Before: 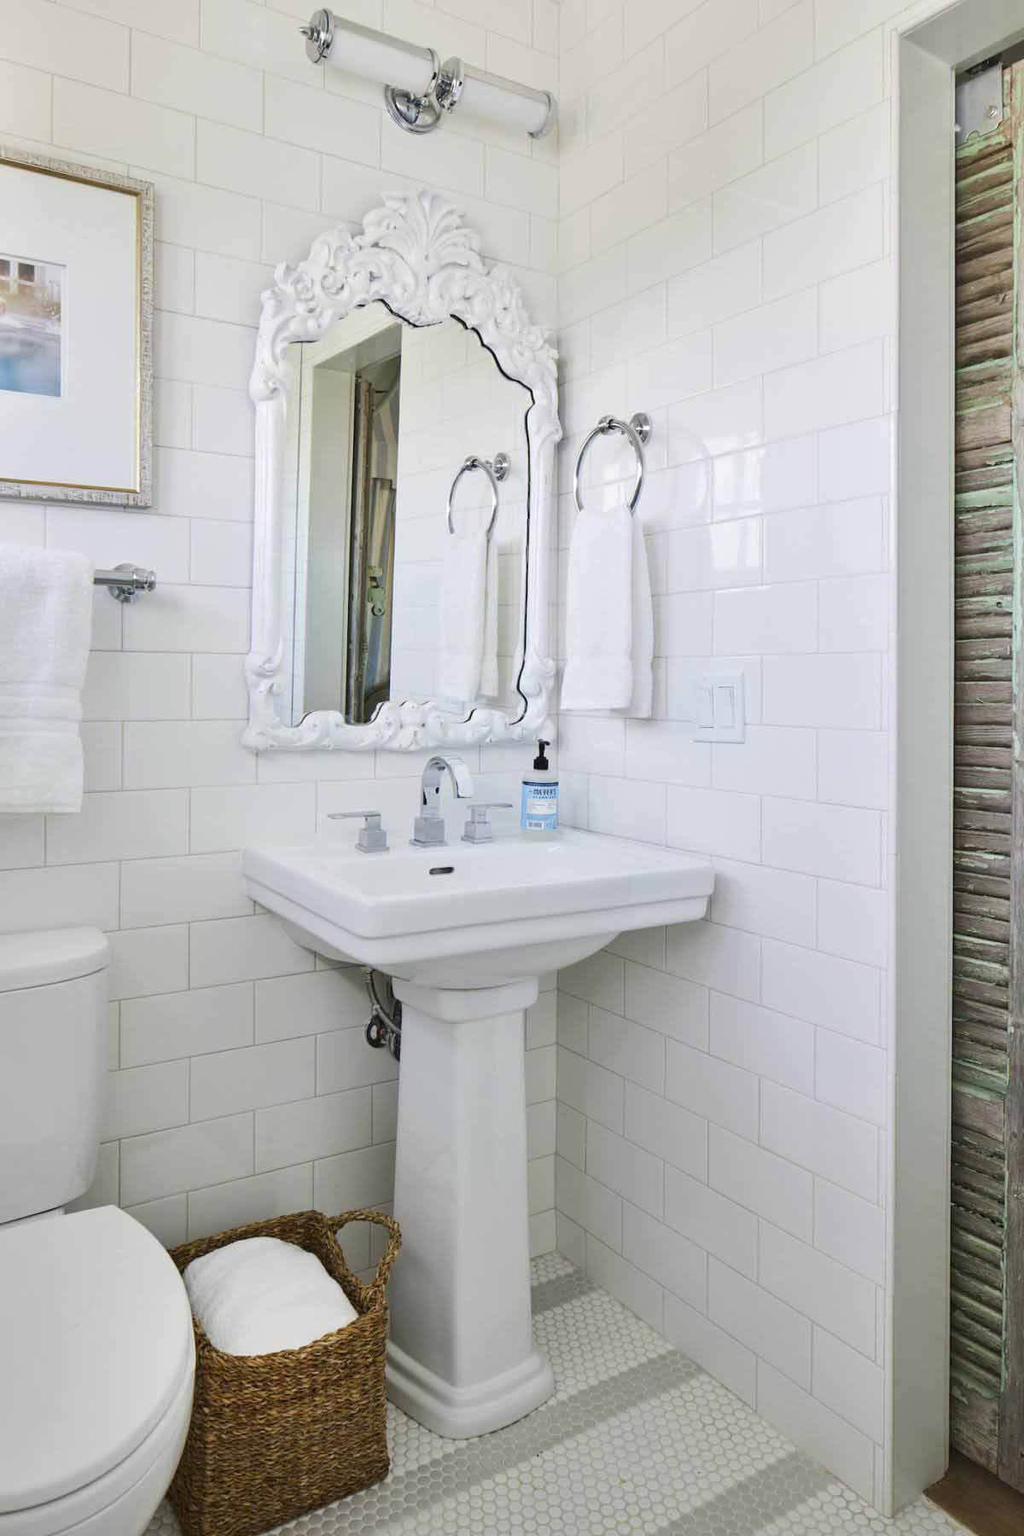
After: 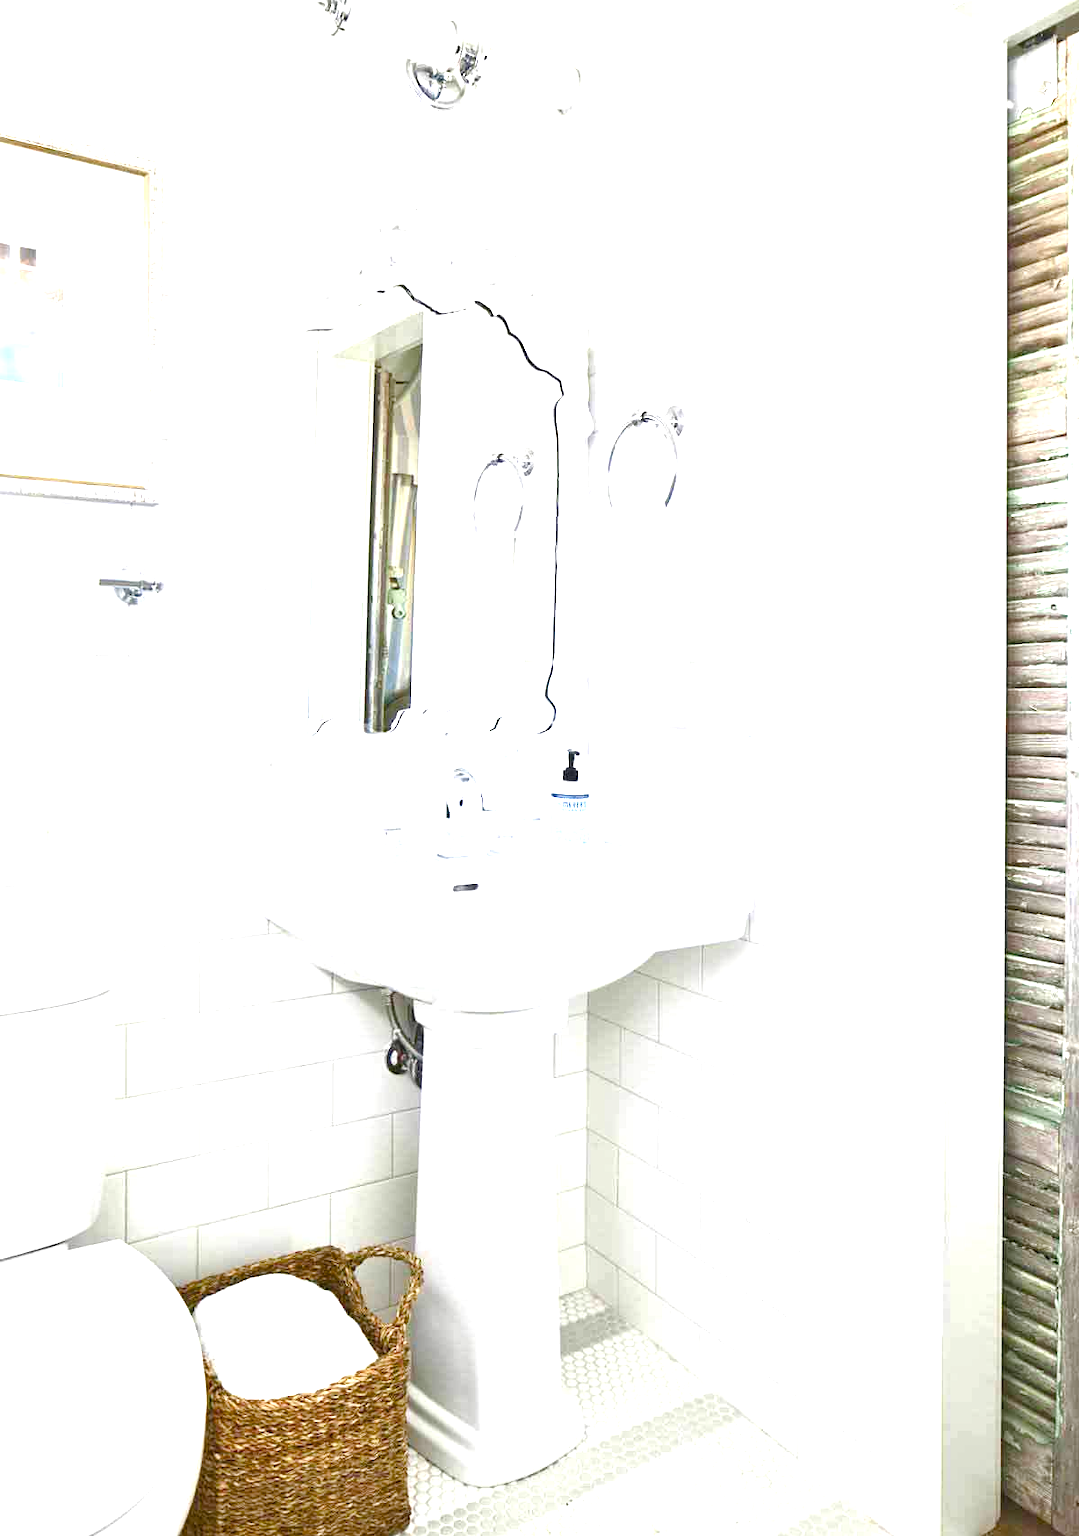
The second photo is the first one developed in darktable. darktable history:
crop and rotate: top 1.914%, bottom 3.198%
exposure: black level correction 0, exposure 1.609 EV, compensate highlight preservation false
color balance rgb: perceptual saturation grading › global saturation 0.502%, perceptual saturation grading › highlights -34.786%, perceptual saturation grading › mid-tones 14.948%, perceptual saturation grading › shadows 47.387%, global vibrance 26.758%, contrast 5.851%
